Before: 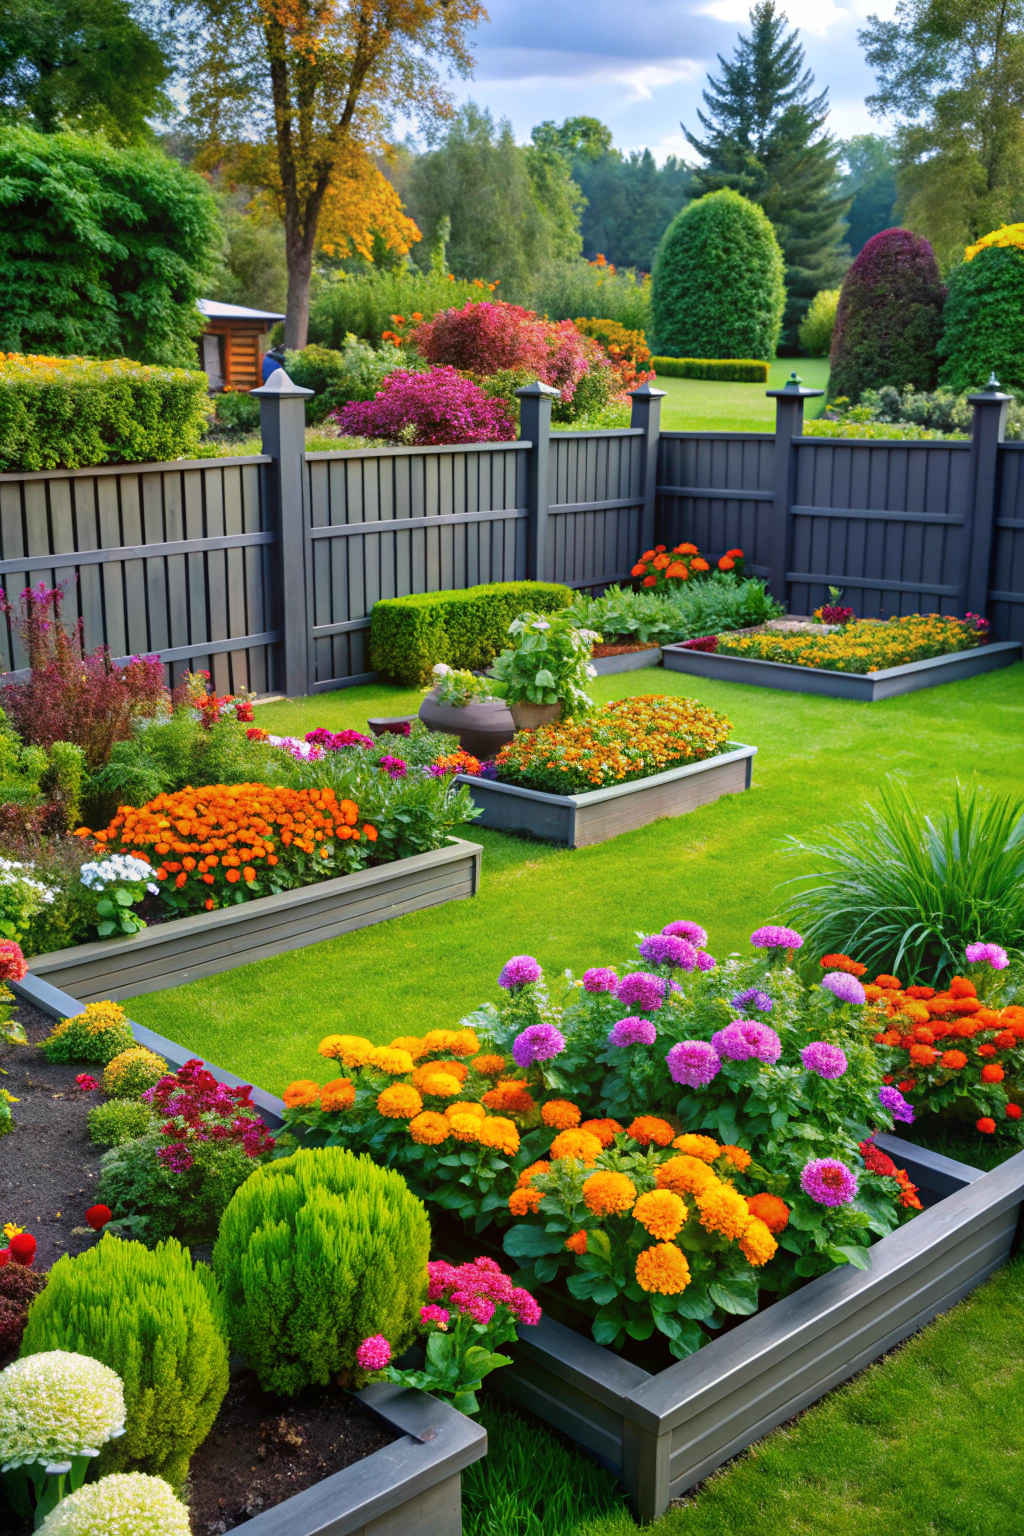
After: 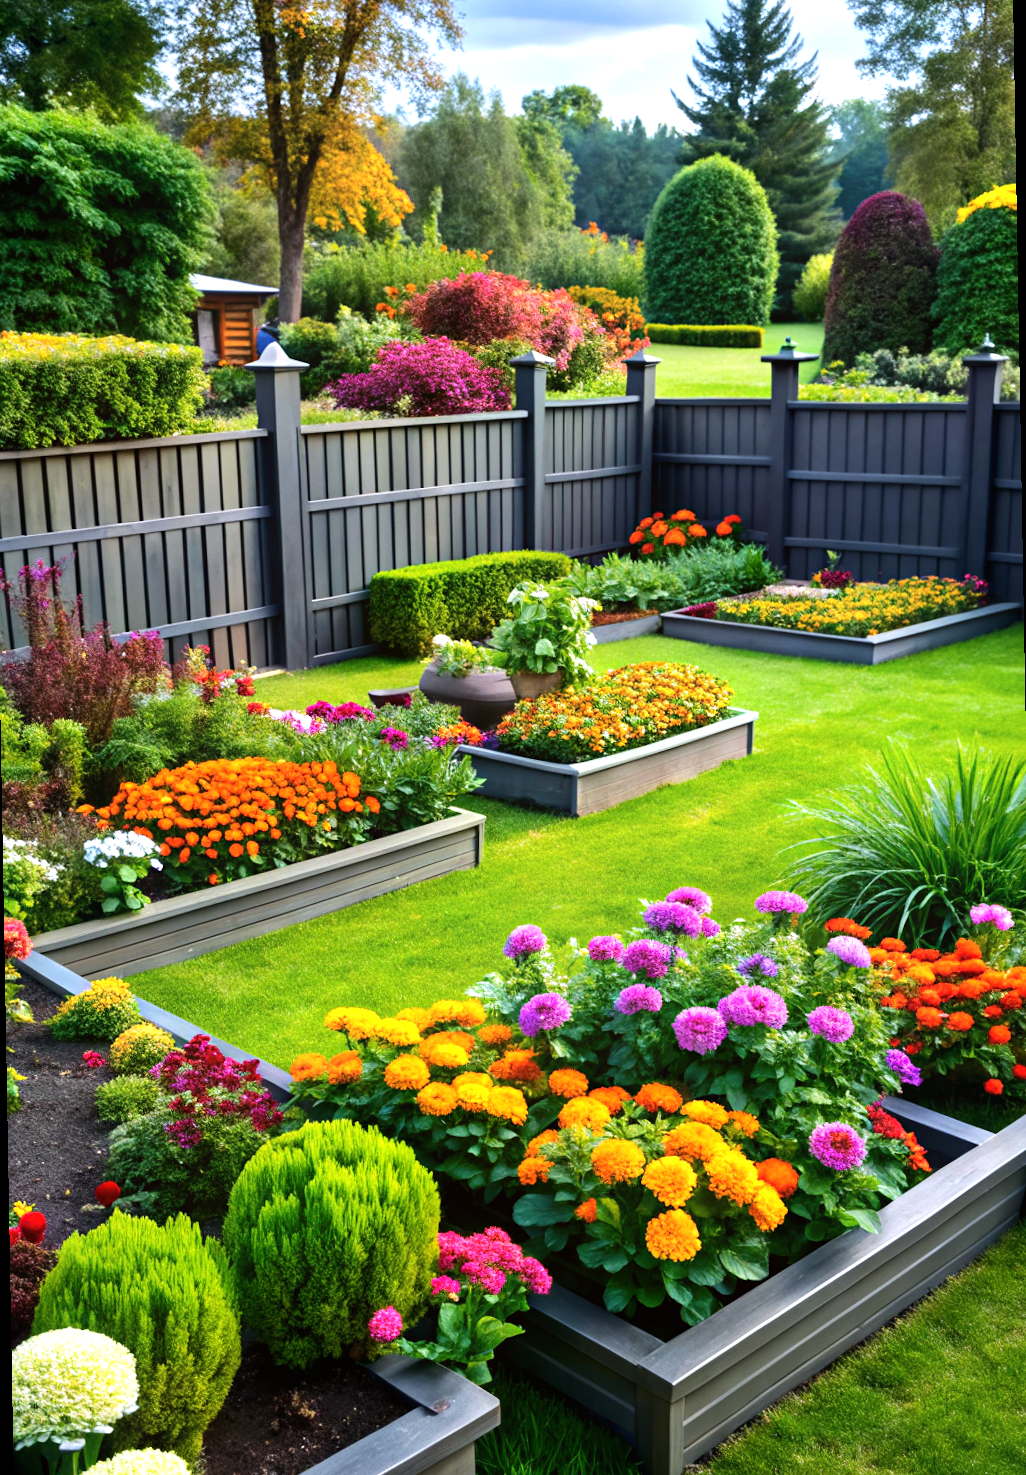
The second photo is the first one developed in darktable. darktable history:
tone equalizer: -8 EV -0.75 EV, -7 EV -0.7 EV, -6 EV -0.6 EV, -5 EV -0.4 EV, -3 EV 0.4 EV, -2 EV 0.6 EV, -1 EV 0.7 EV, +0 EV 0.75 EV, edges refinement/feathering 500, mask exposure compensation -1.57 EV, preserve details no
rotate and perspective: rotation -1°, crop left 0.011, crop right 0.989, crop top 0.025, crop bottom 0.975
